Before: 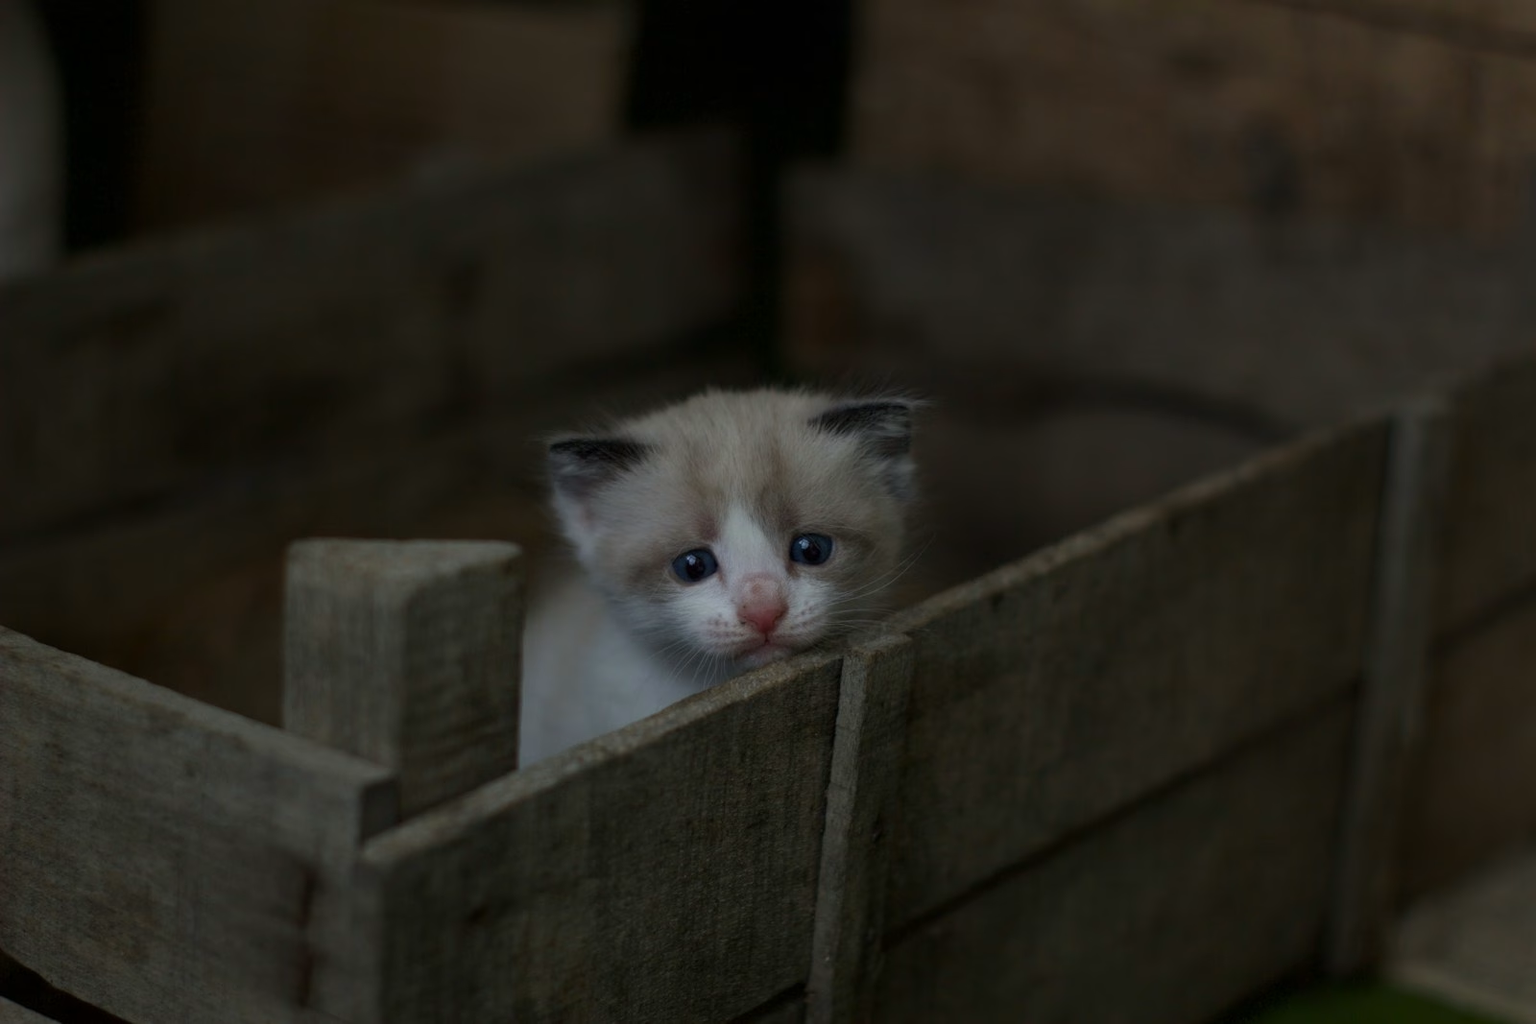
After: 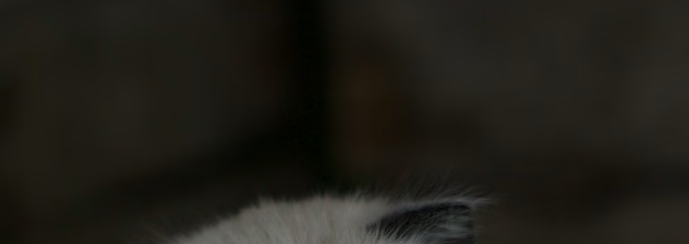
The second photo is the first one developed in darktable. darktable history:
rotate and perspective: rotation -3.52°, crop left 0.036, crop right 0.964, crop top 0.081, crop bottom 0.919
crop: left 28.64%, top 16.832%, right 26.637%, bottom 58.055%
